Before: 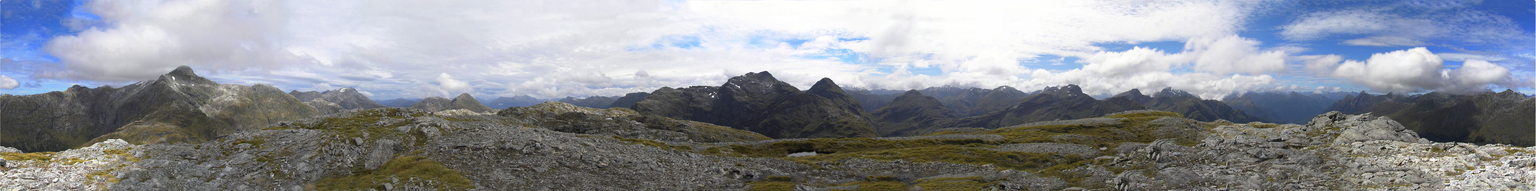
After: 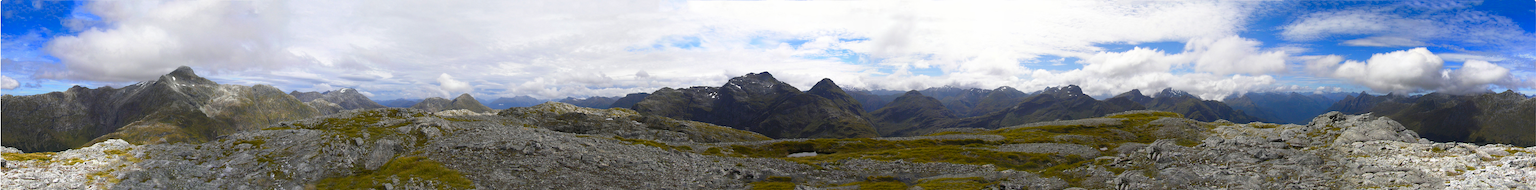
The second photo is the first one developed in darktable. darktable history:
tone curve: curves: ch0 [(0, 0) (0.003, 0.014) (0.011, 0.019) (0.025, 0.029) (0.044, 0.047) (0.069, 0.071) (0.1, 0.101) (0.136, 0.131) (0.177, 0.166) (0.224, 0.212) (0.277, 0.263) (0.335, 0.32) (0.399, 0.387) (0.468, 0.459) (0.543, 0.541) (0.623, 0.626) (0.709, 0.717) (0.801, 0.813) (0.898, 0.909) (1, 1)], preserve colors none
color balance rgb: perceptual saturation grading › global saturation 20%, perceptual saturation grading › highlights -25%, perceptual saturation grading › shadows 50%
